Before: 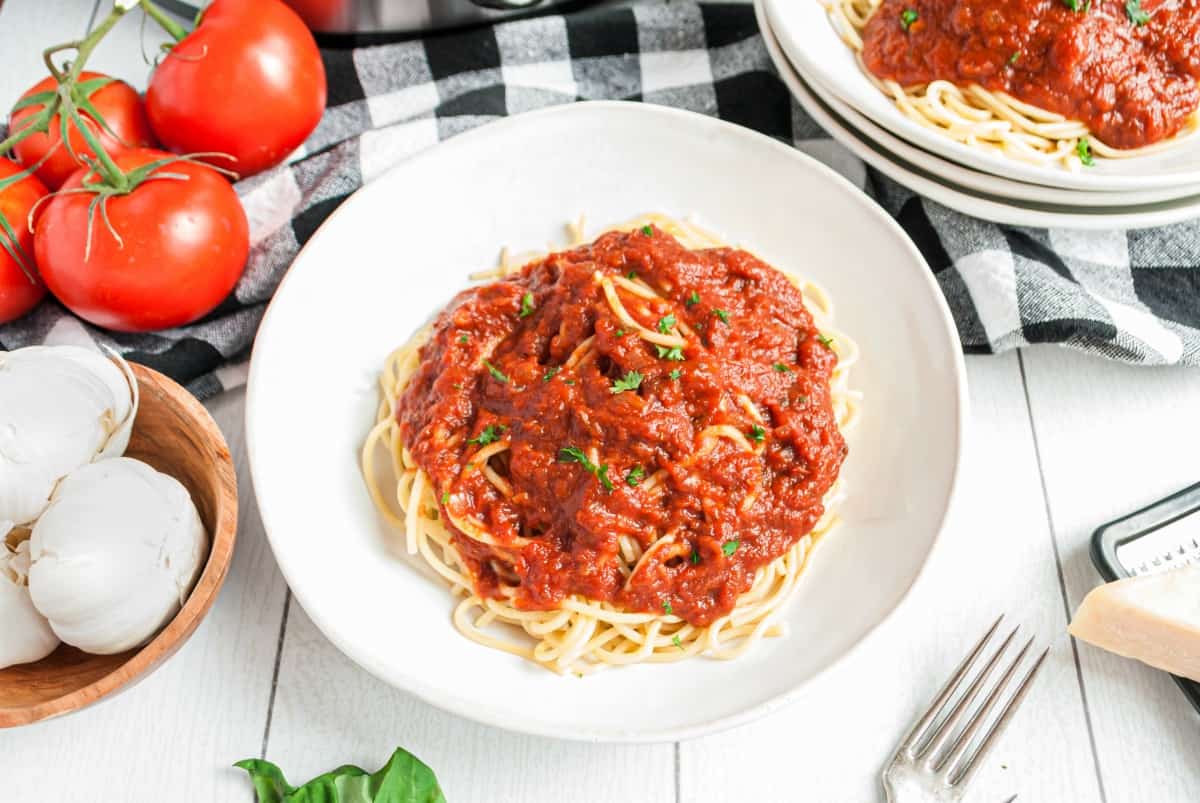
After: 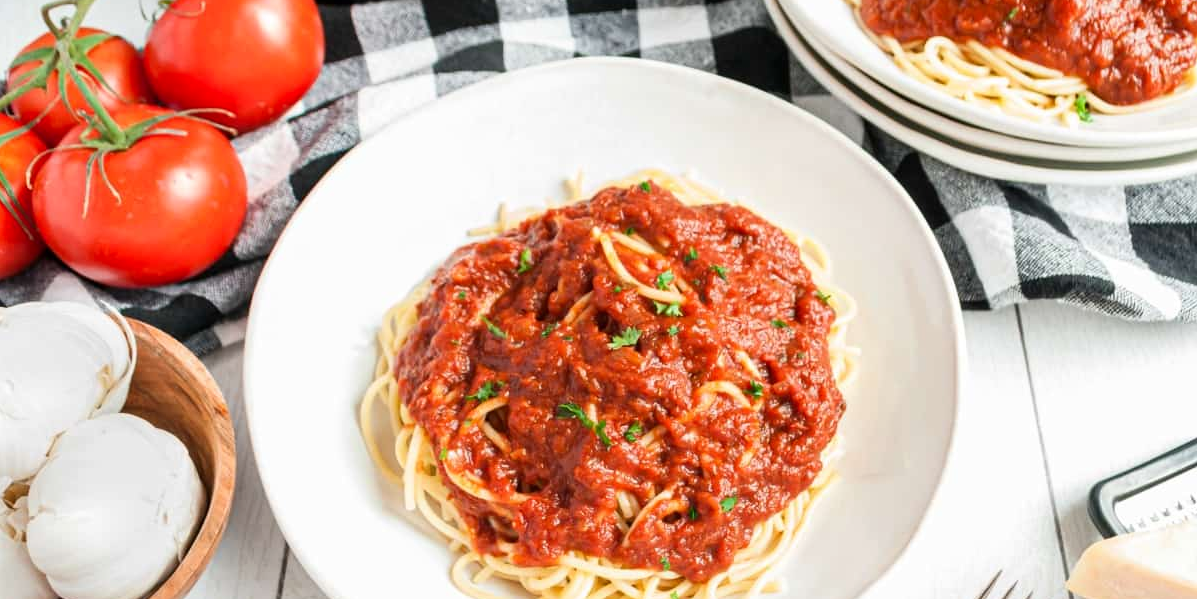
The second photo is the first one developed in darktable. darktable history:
contrast brightness saturation: contrast 0.079, saturation 0.017
crop: left 0.249%, top 5.541%, bottom 19.839%
